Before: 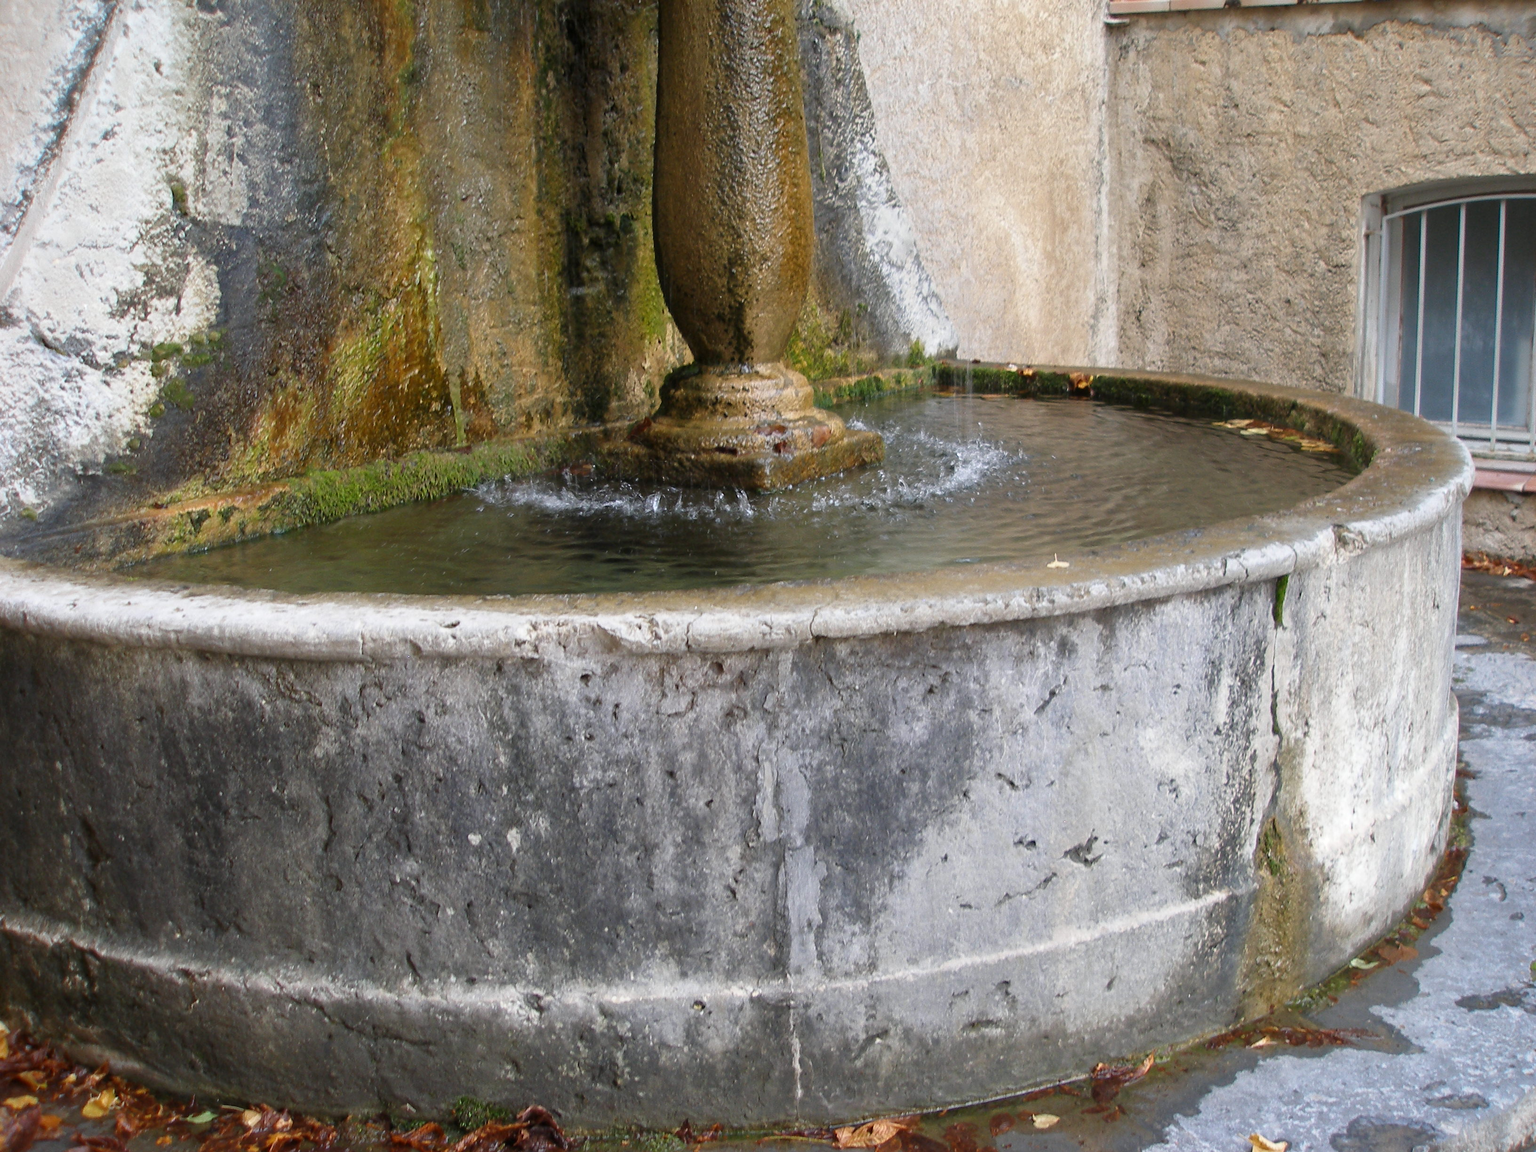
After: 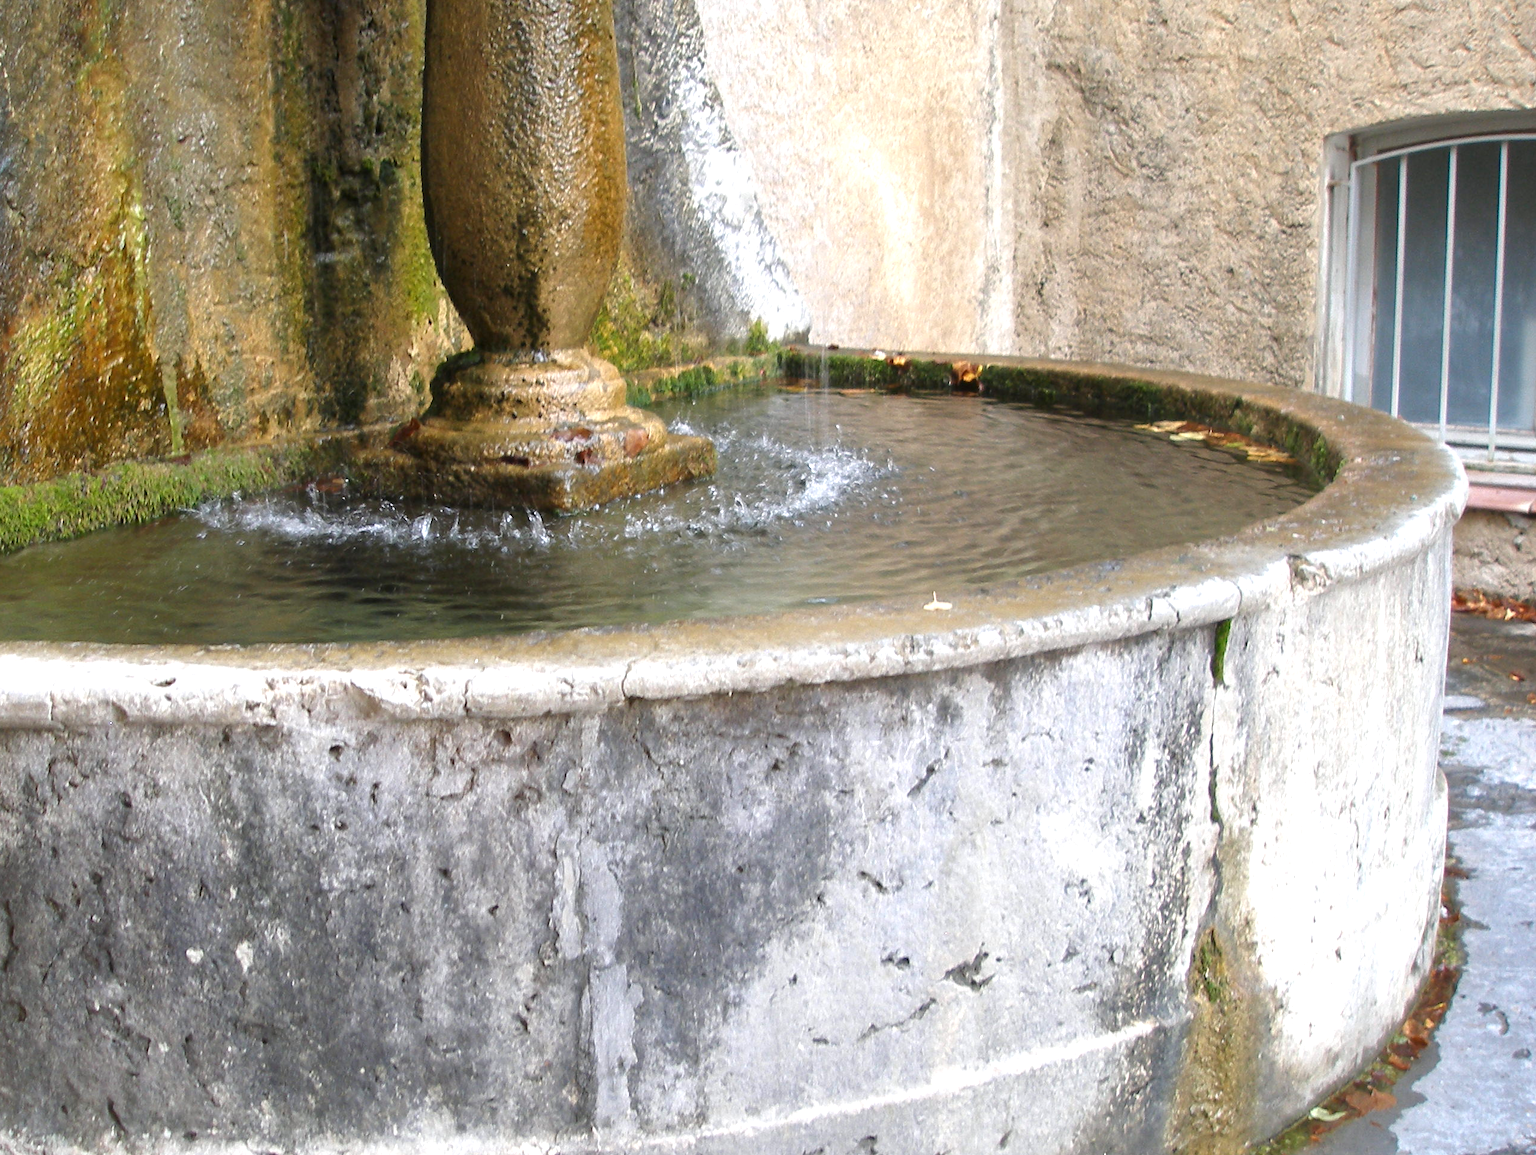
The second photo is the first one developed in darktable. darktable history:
exposure: exposure 0.648 EV, compensate highlight preservation false
crop and rotate: left 20.966%, top 7.732%, right 0.493%, bottom 13.472%
